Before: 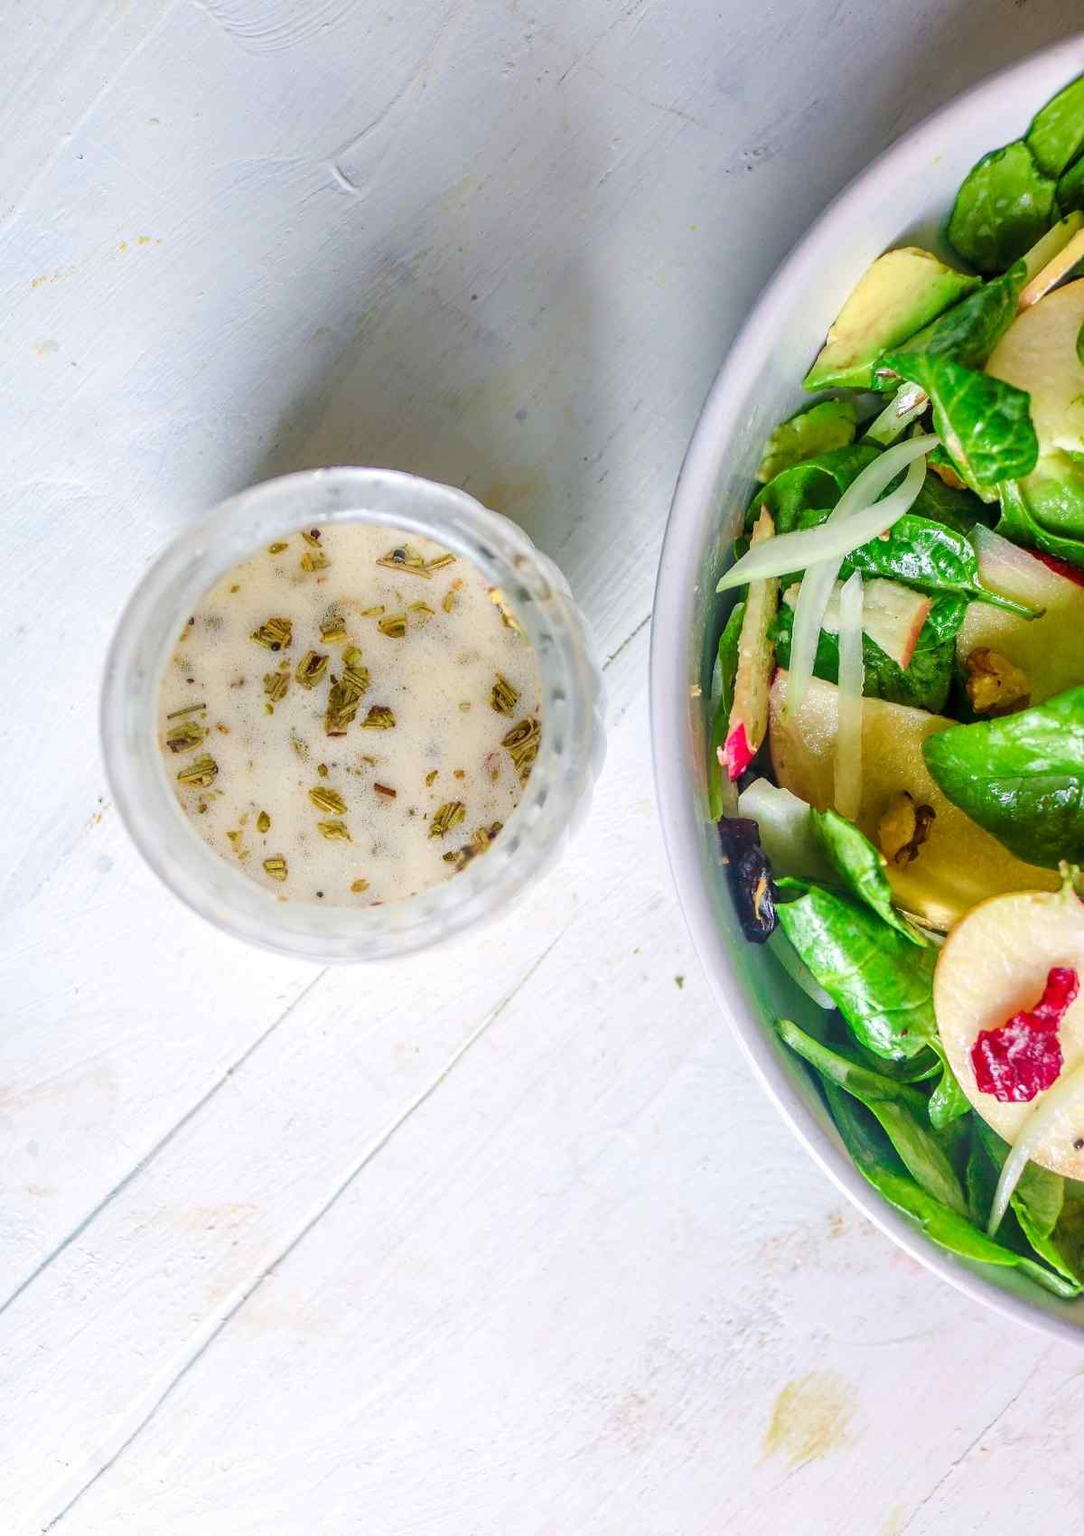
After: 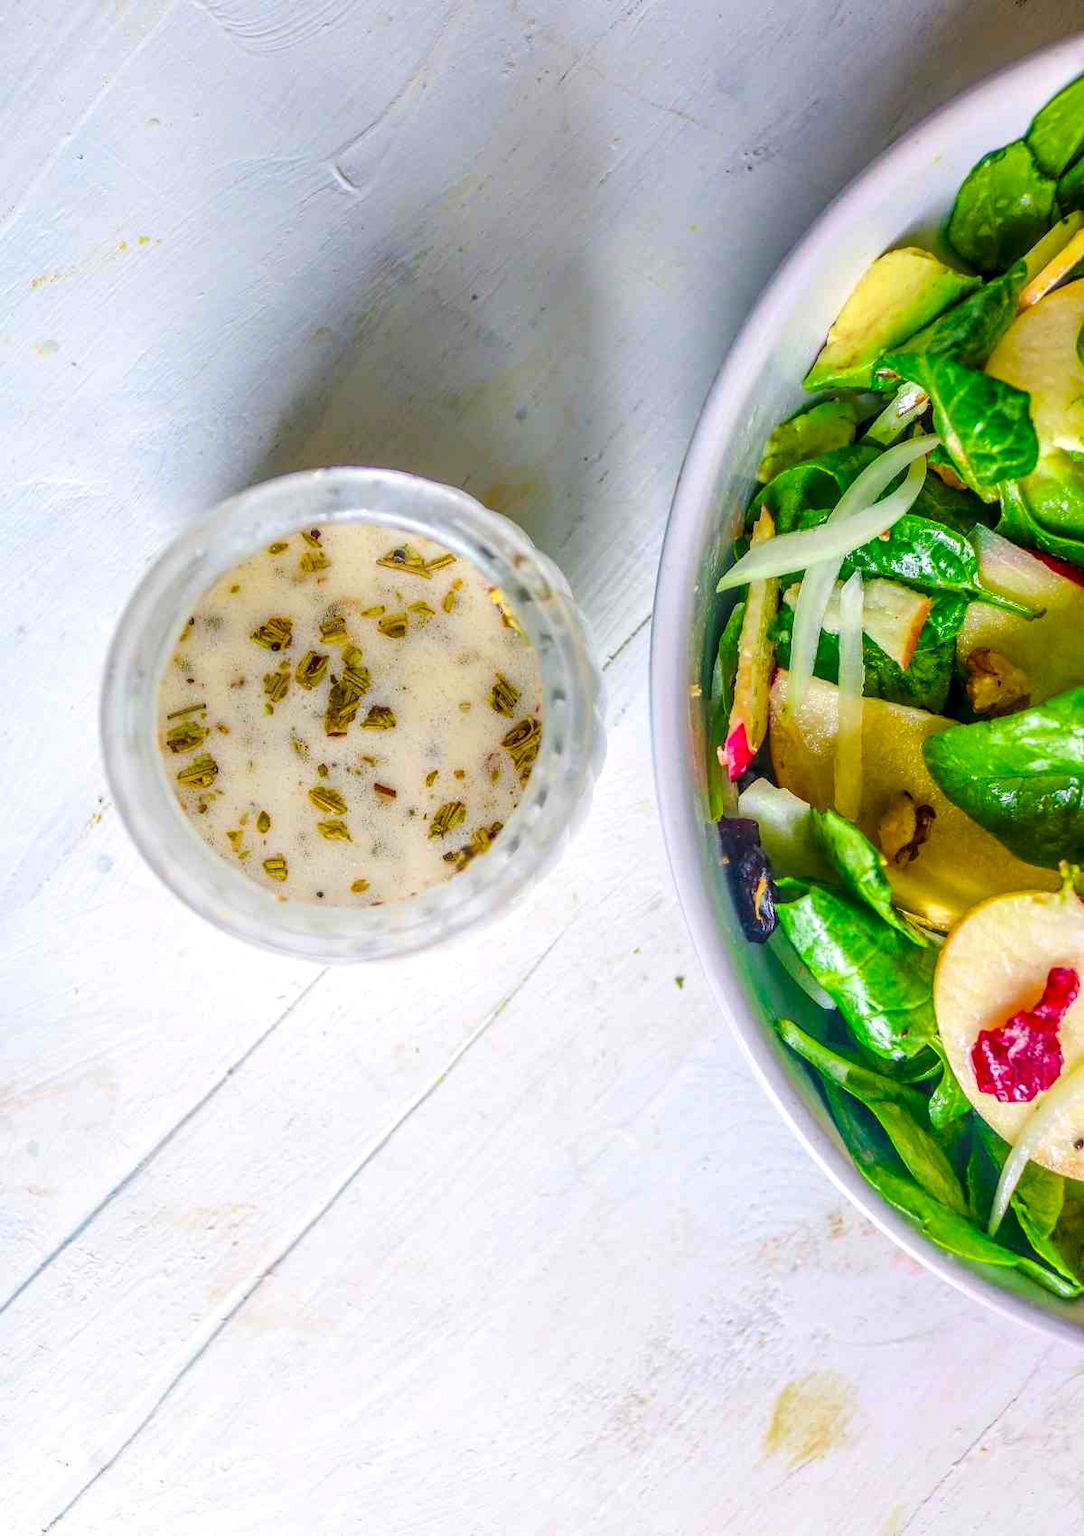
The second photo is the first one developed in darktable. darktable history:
local contrast: on, module defaults
color balance rgb: perceptual saturation grading › global saturation 30%, global vibrance 20%
